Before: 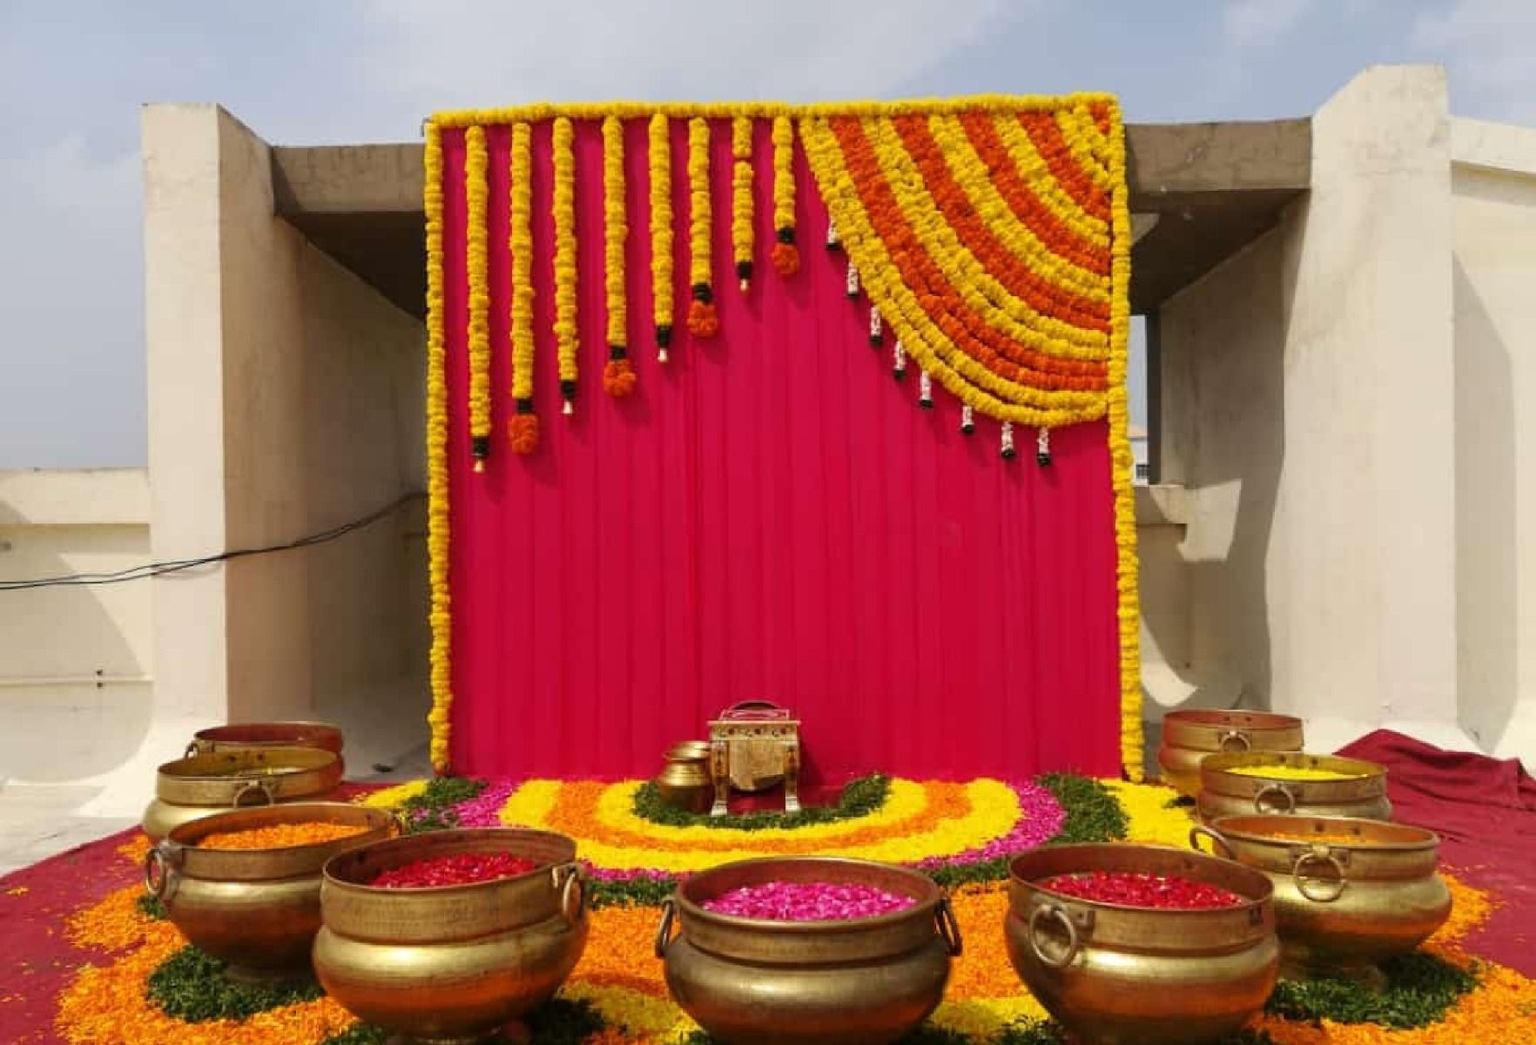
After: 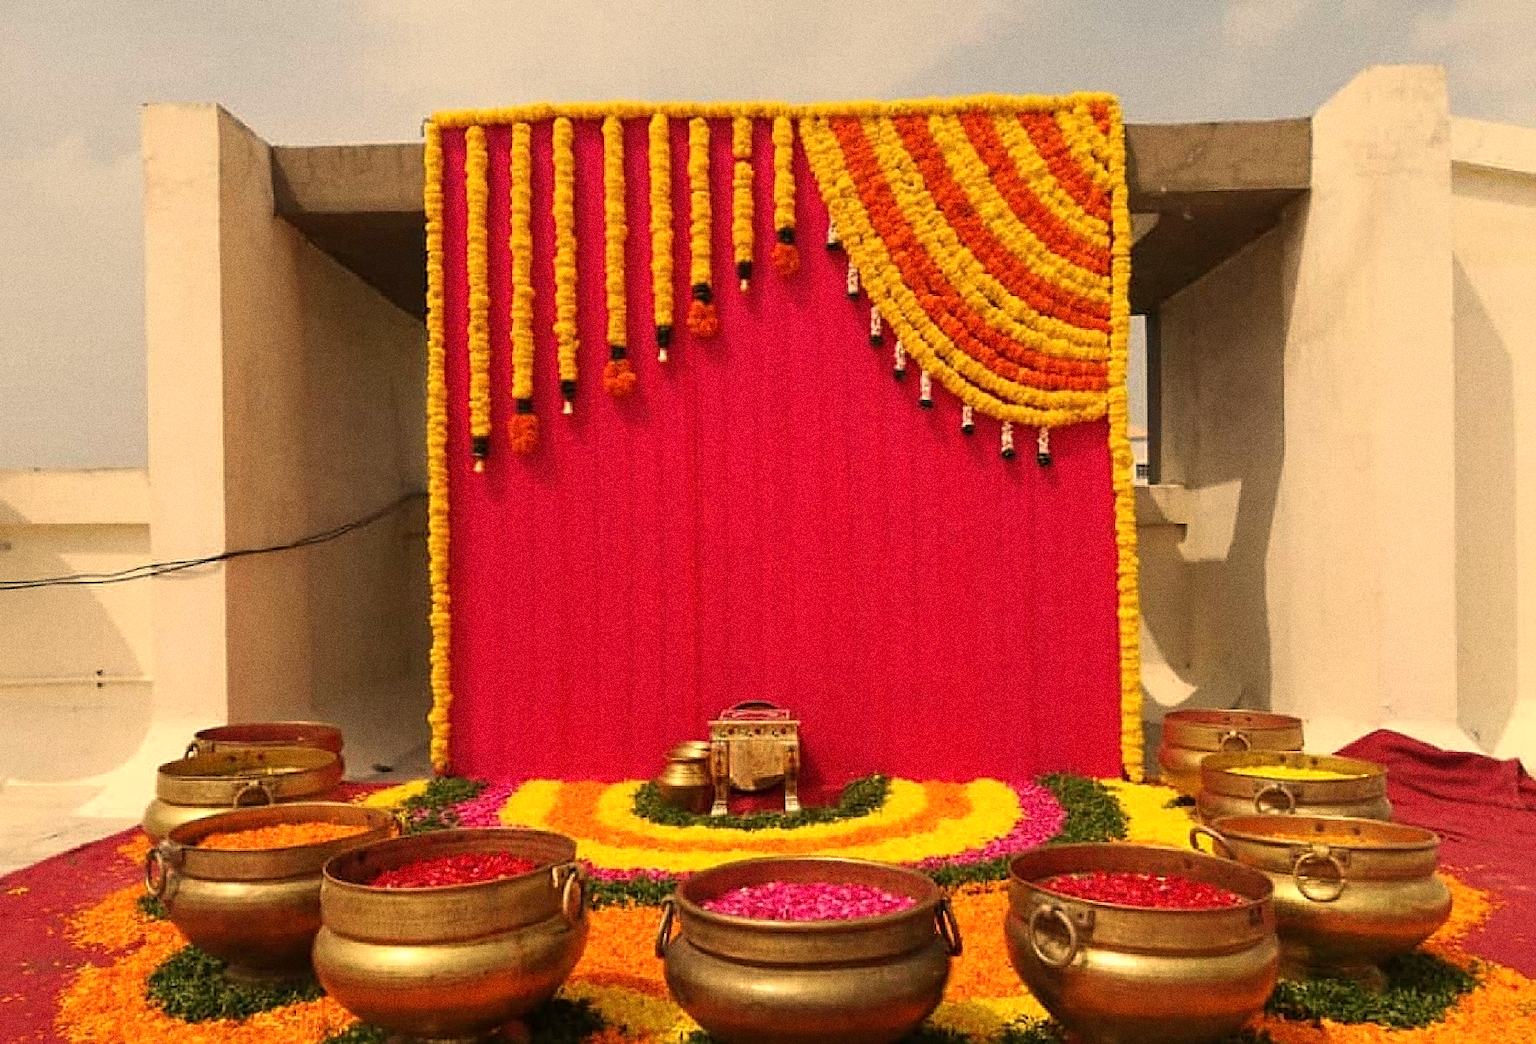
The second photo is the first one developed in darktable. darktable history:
white balance: red 1.138, green 0.996, blue 0.812
grain: coarseness 0.09 ISO, strength 40%
rgb levels: preserve colors max RGB
sharpen: on, module defaults
